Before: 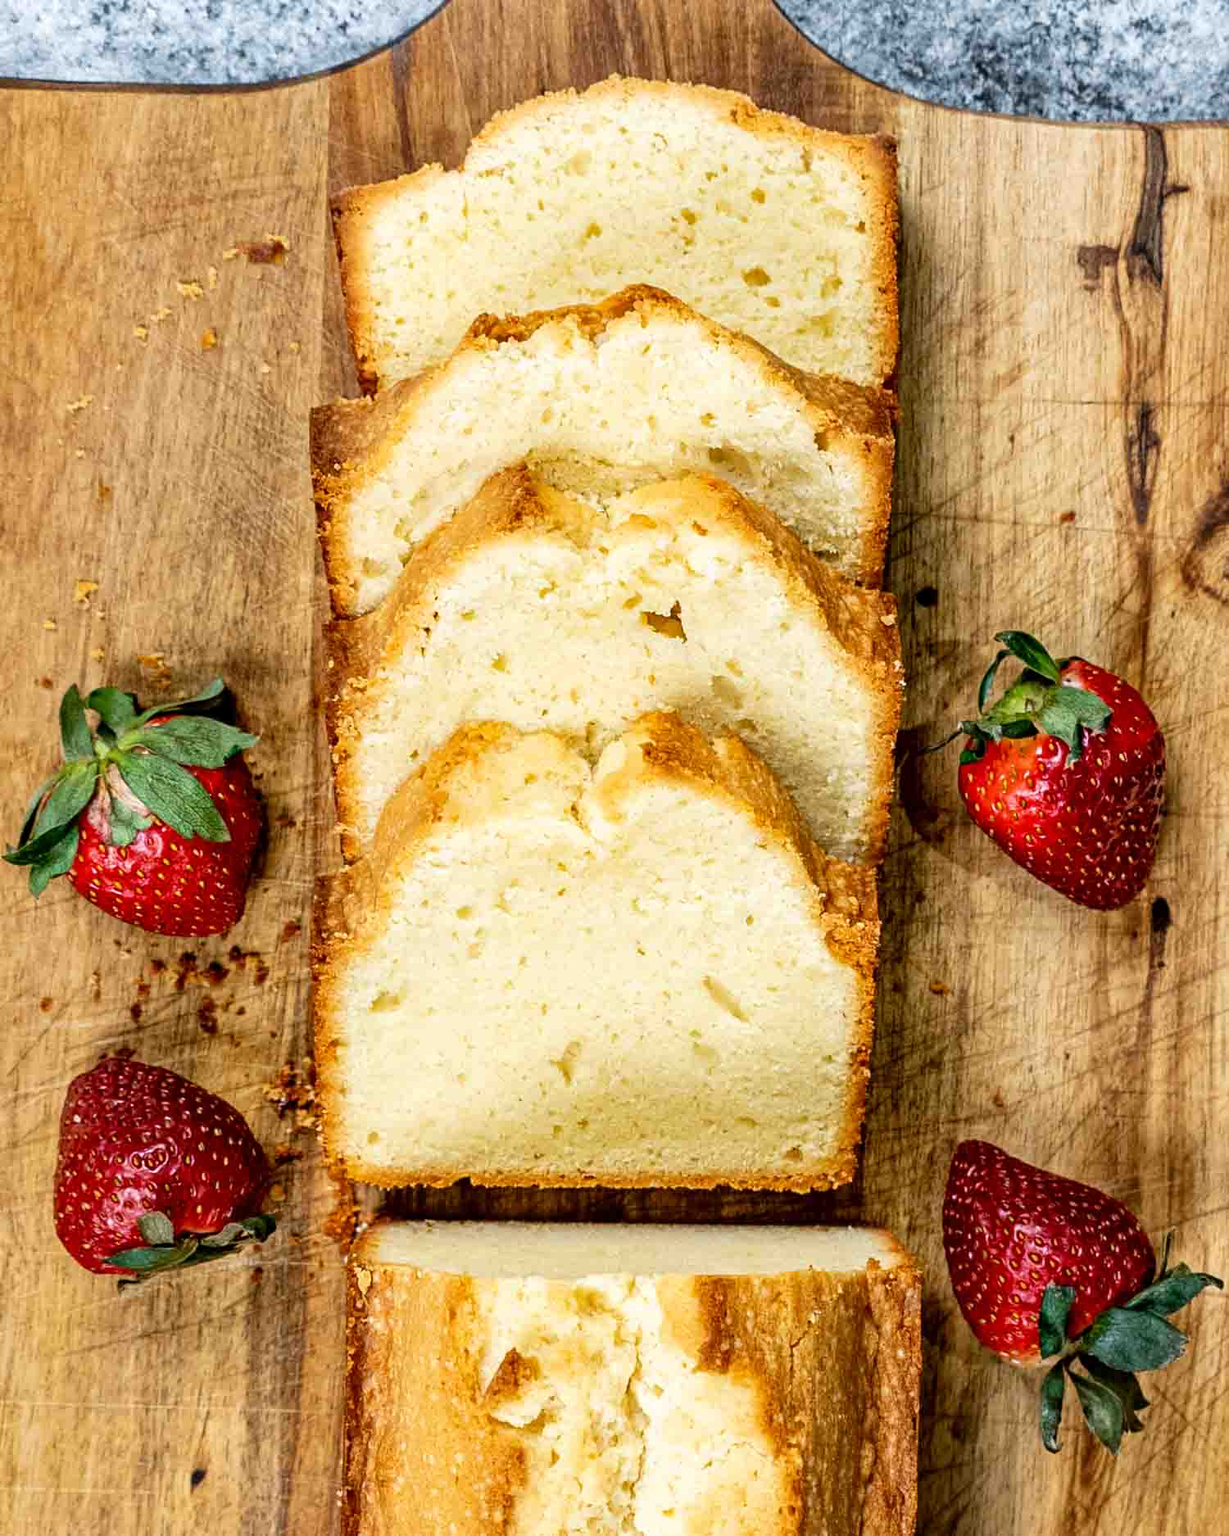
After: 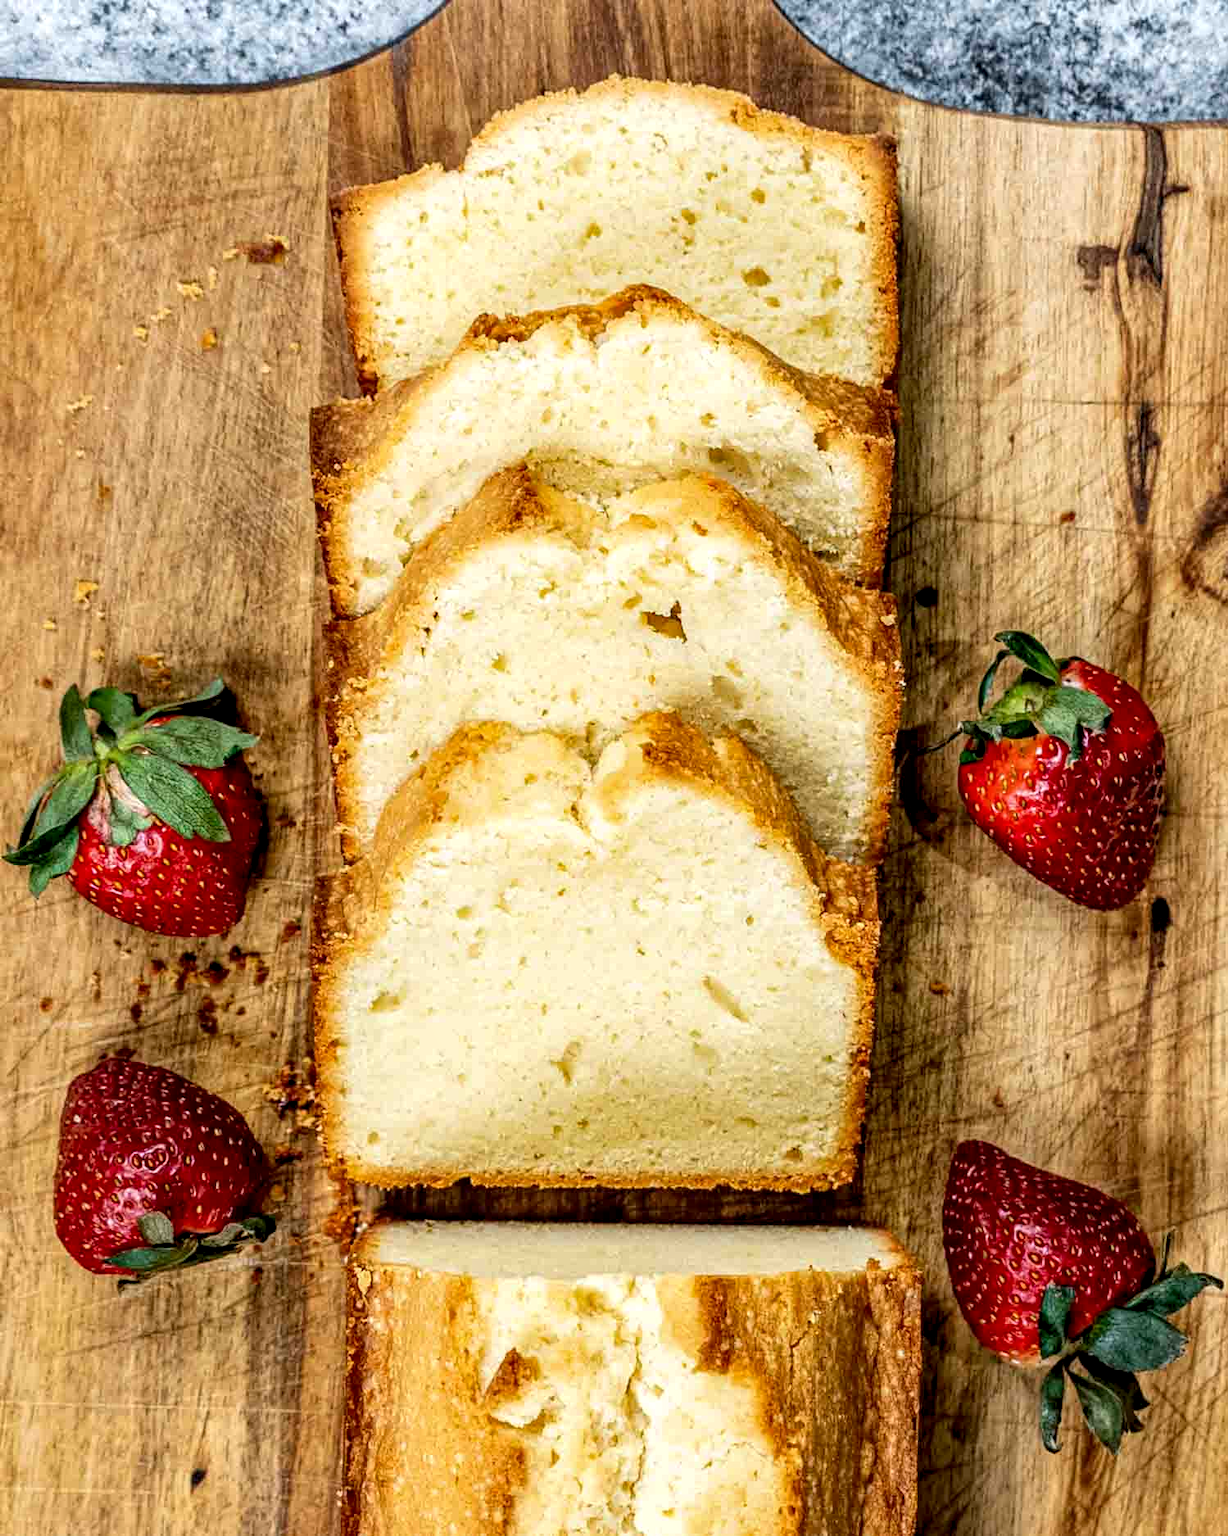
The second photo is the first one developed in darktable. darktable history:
tone equalizer: on, module defaults
local contrast: shadows 94%
